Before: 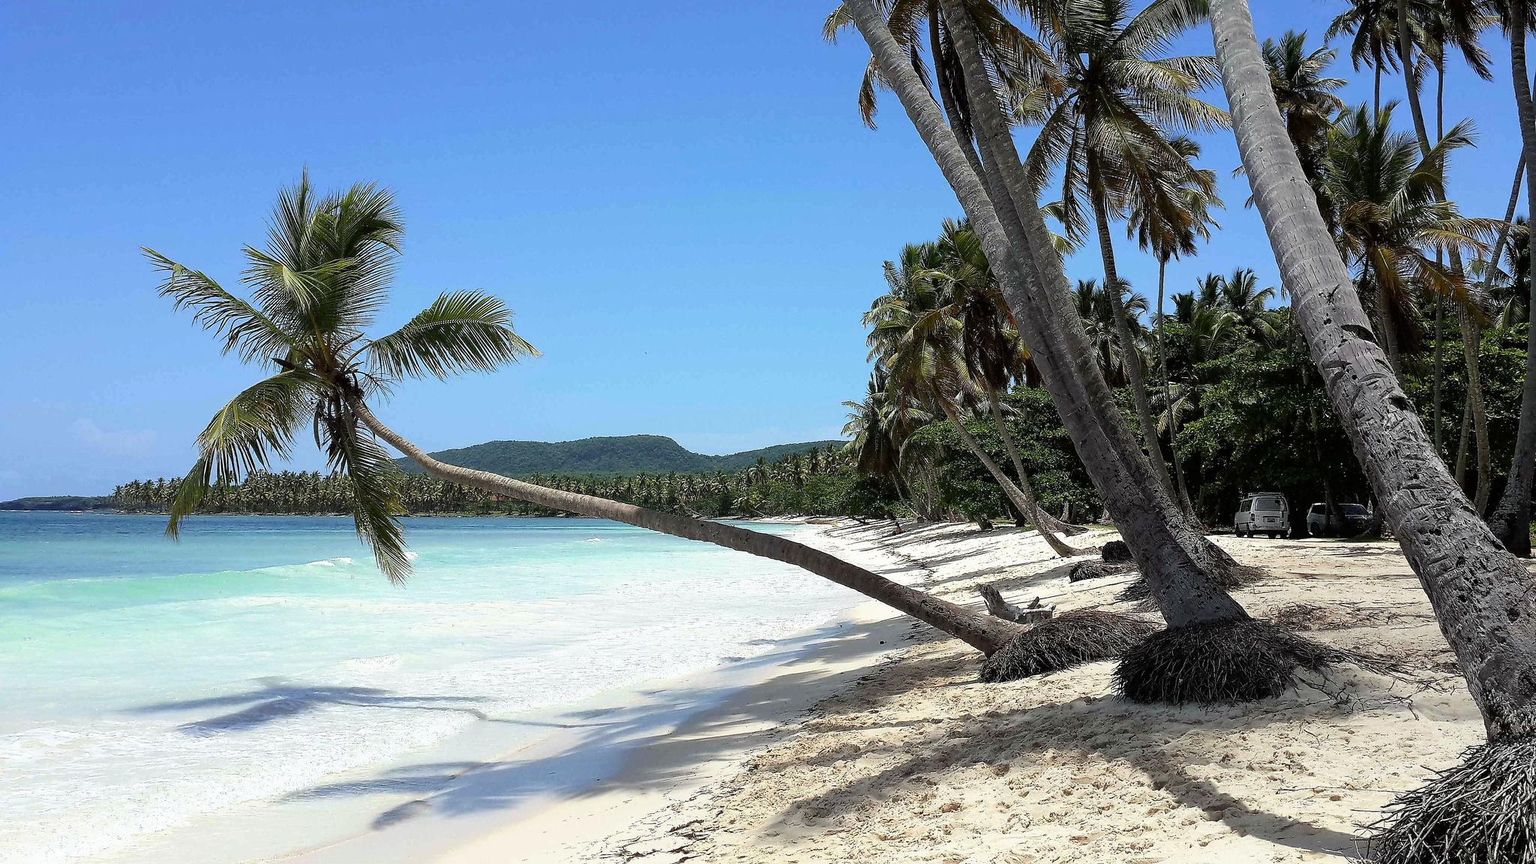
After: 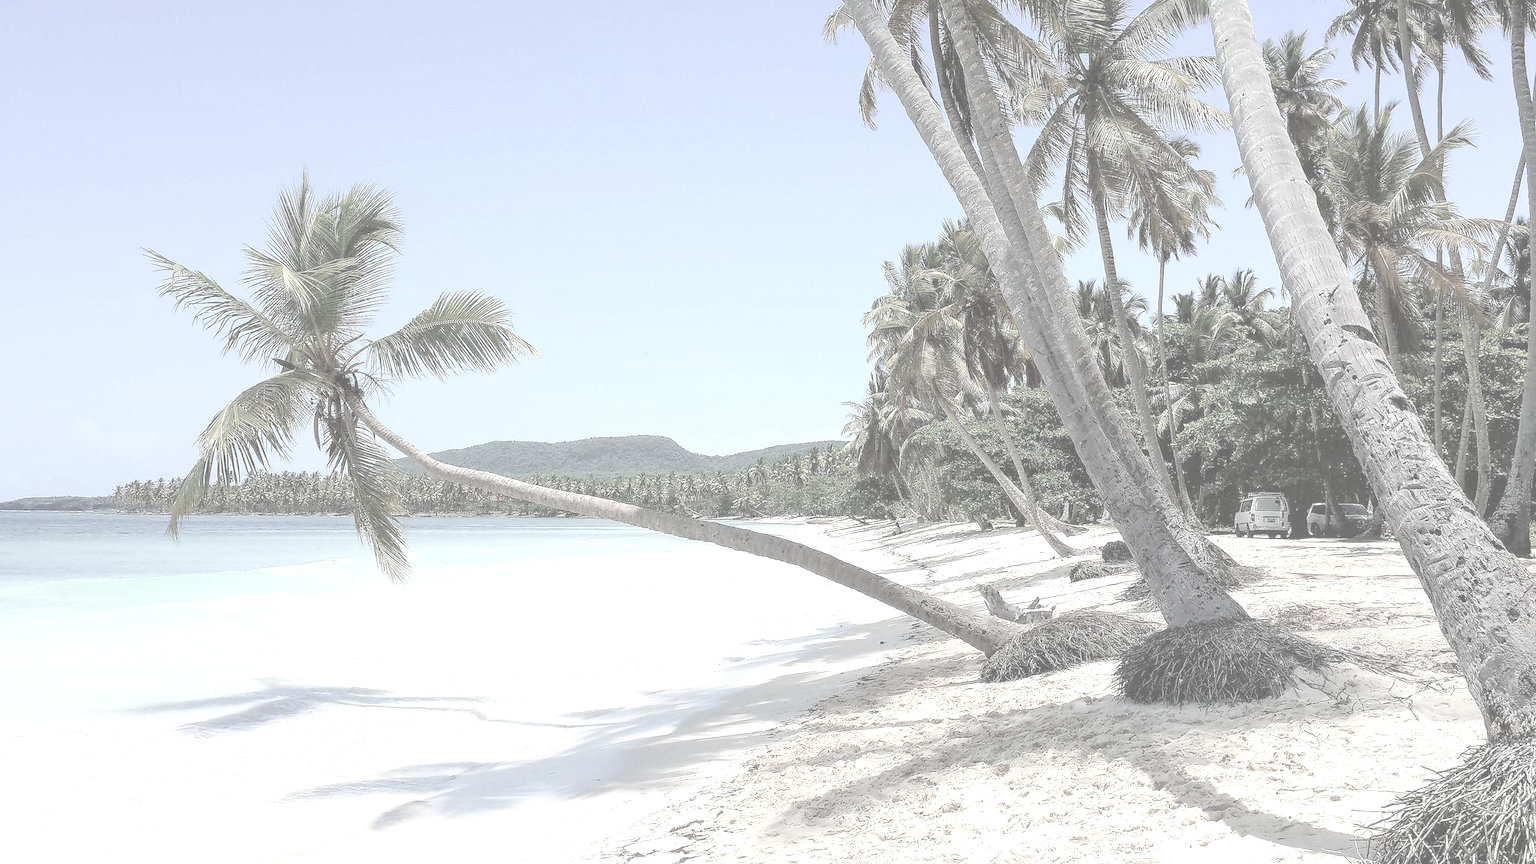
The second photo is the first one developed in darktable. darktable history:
contrast brightness saturation: contrast -0.32, brightness 0.75, saturation -0.78
exposure: black level correction 0, exposure 1.3 EV, compensate exposure bias true, compensate highlight preservation false
local contrast: on, module defaults
